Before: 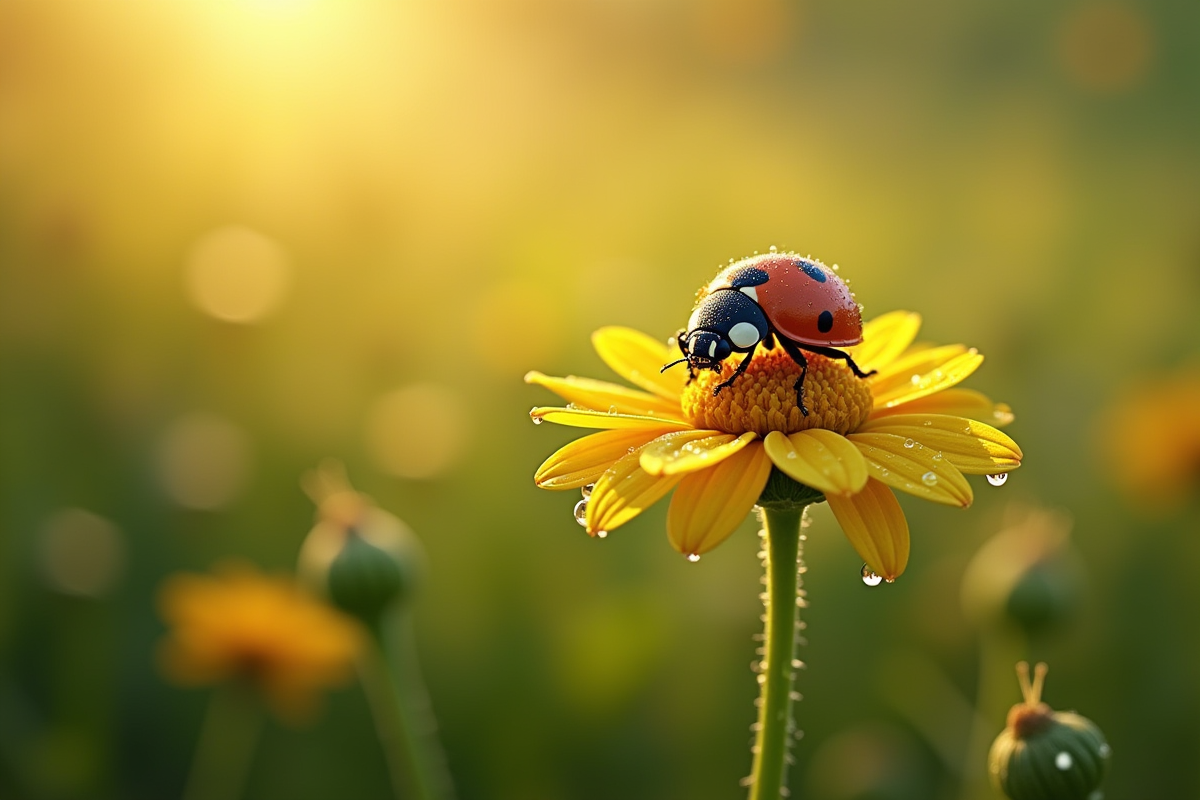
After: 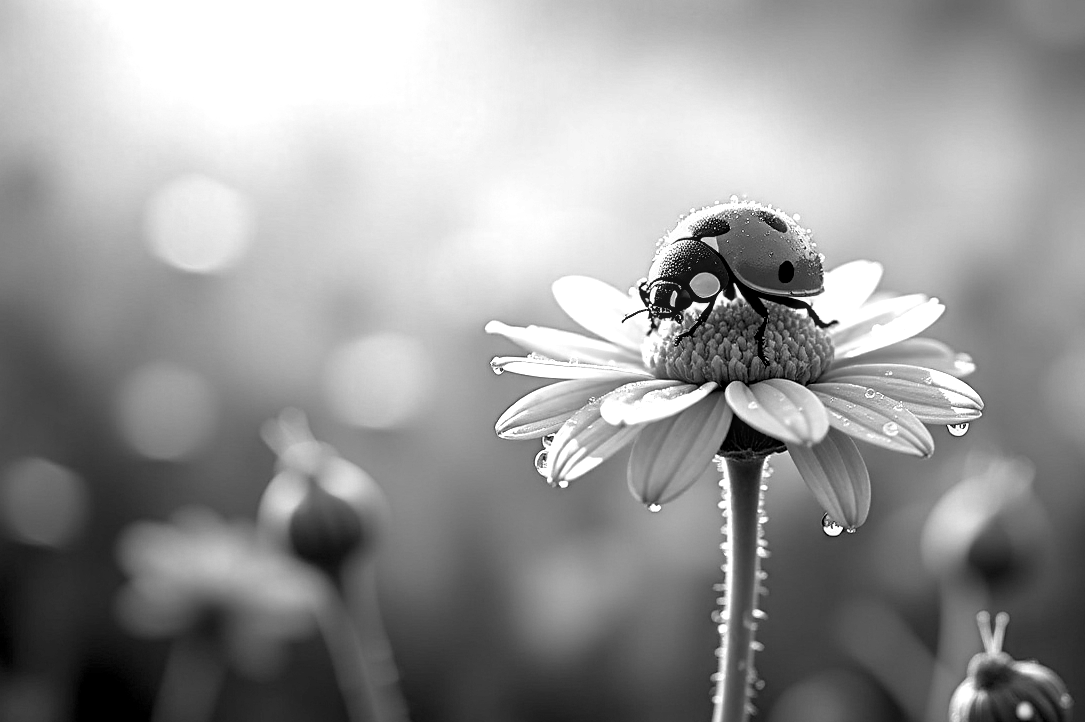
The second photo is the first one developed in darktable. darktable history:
sharpen: radius 1.02
levels: levels [0, 0.498, 0.996]
local contrast: highlights 63%, detail 143%, midtone range 0.428
color balance rgb: shadows lift › chroma 2.061%, shadows lift › hue 220.4°, perceptual saturation grading › global saturation 0.885%, perceptual brilliance grading › global brilliance 12.125%
filmic rgb: black relative exposure -4.9 EV, white relative exposure 2.84 EV, hardness 3.7, iterations of high-quality reconstruction 0
color calibration: output R [0.999, 0.026, -0.11, 0], output G [-0.019, 1.037, -0.099, 0], output B [0.022, -0.023, 0.902, 0], x 0.37, y 0.382, temperature 4314.27 K
color zones: curves: ch0 [(0.002, 0.593) (0.143, 0.417) (0.285, 0.541) (0.455, 0.289) (0.608, 0.327) (0.727, 0.283) (0.869, 0.571) (1, 0.603)]; ch1 [(0, 0) (0.143, 0) (0.286, 0) (0.429, 0) (0.571, 0) (0.714, 0) (0.857, 0)]
crop: left 3.276%, top 6.352%, right 6.305%, bottom 3.273%
